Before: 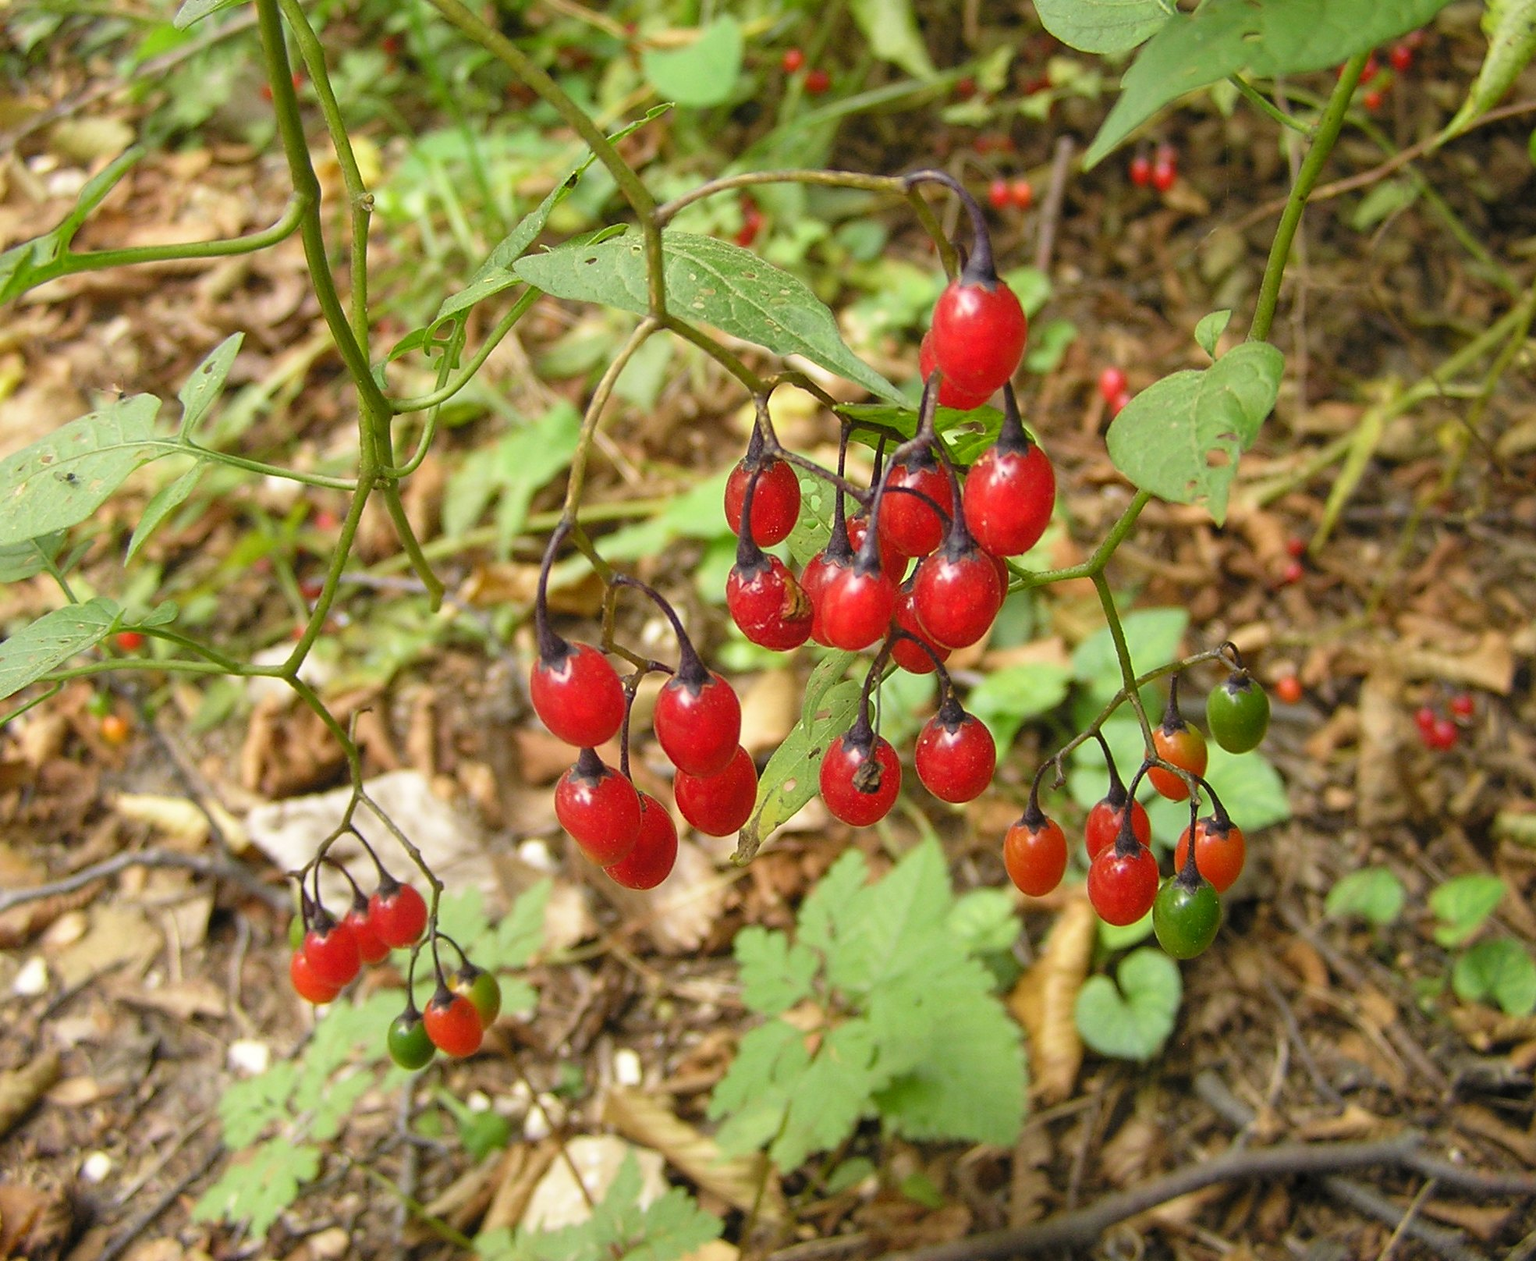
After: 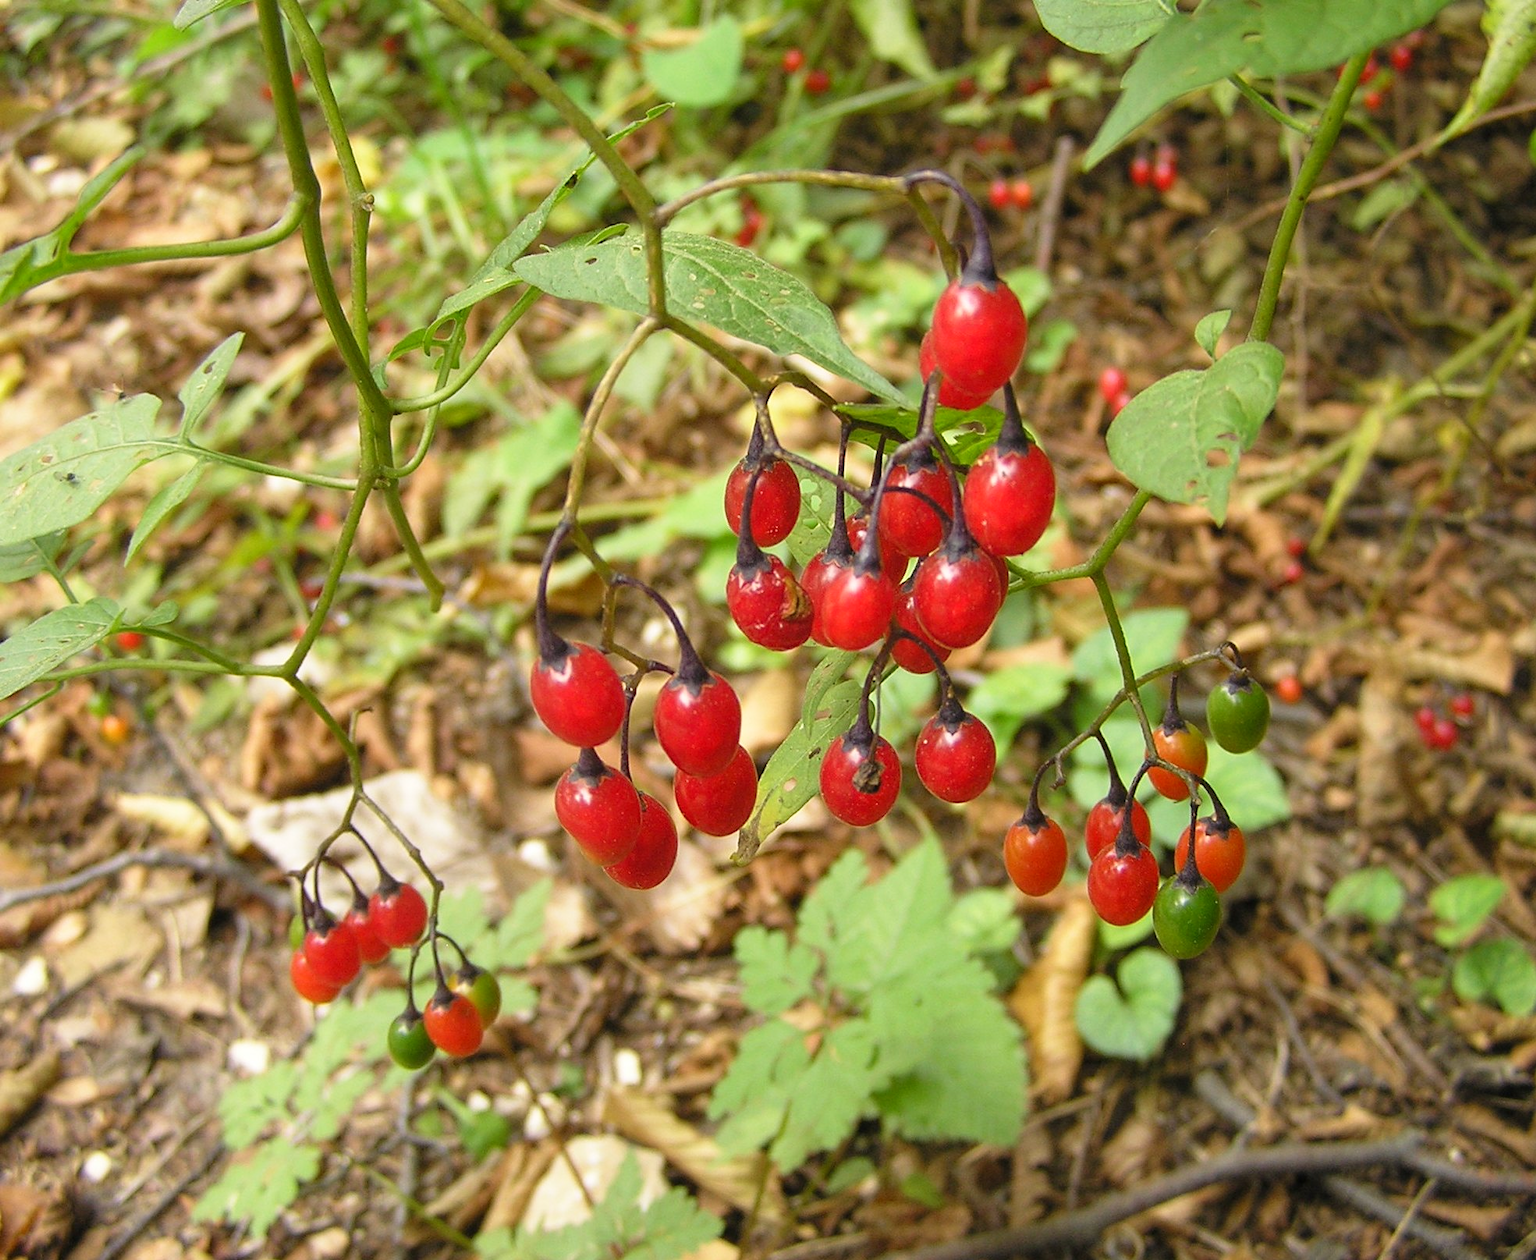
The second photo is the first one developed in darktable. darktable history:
tone curve: curves: ch0 [(0, 0) (0.003, 0.003) (0.011, 0.012) (0.025, 0.026) (0.044, 0.046) (0.069, 0.072) (0.1, 0.104) (0.136, 0.141) (0.177, 0.185) (0.224, 0.234) (0.277, 0.289) (0.335, 0.349) (0.399, 0.415) (0.468, 0.488) (0.543, 0.566) (0.623, 0.649) (0.709, 0.739) (0.801, 0.834) (0.898, 0.923) (1, 1)], preserve colors none
white balance: emerald 1
